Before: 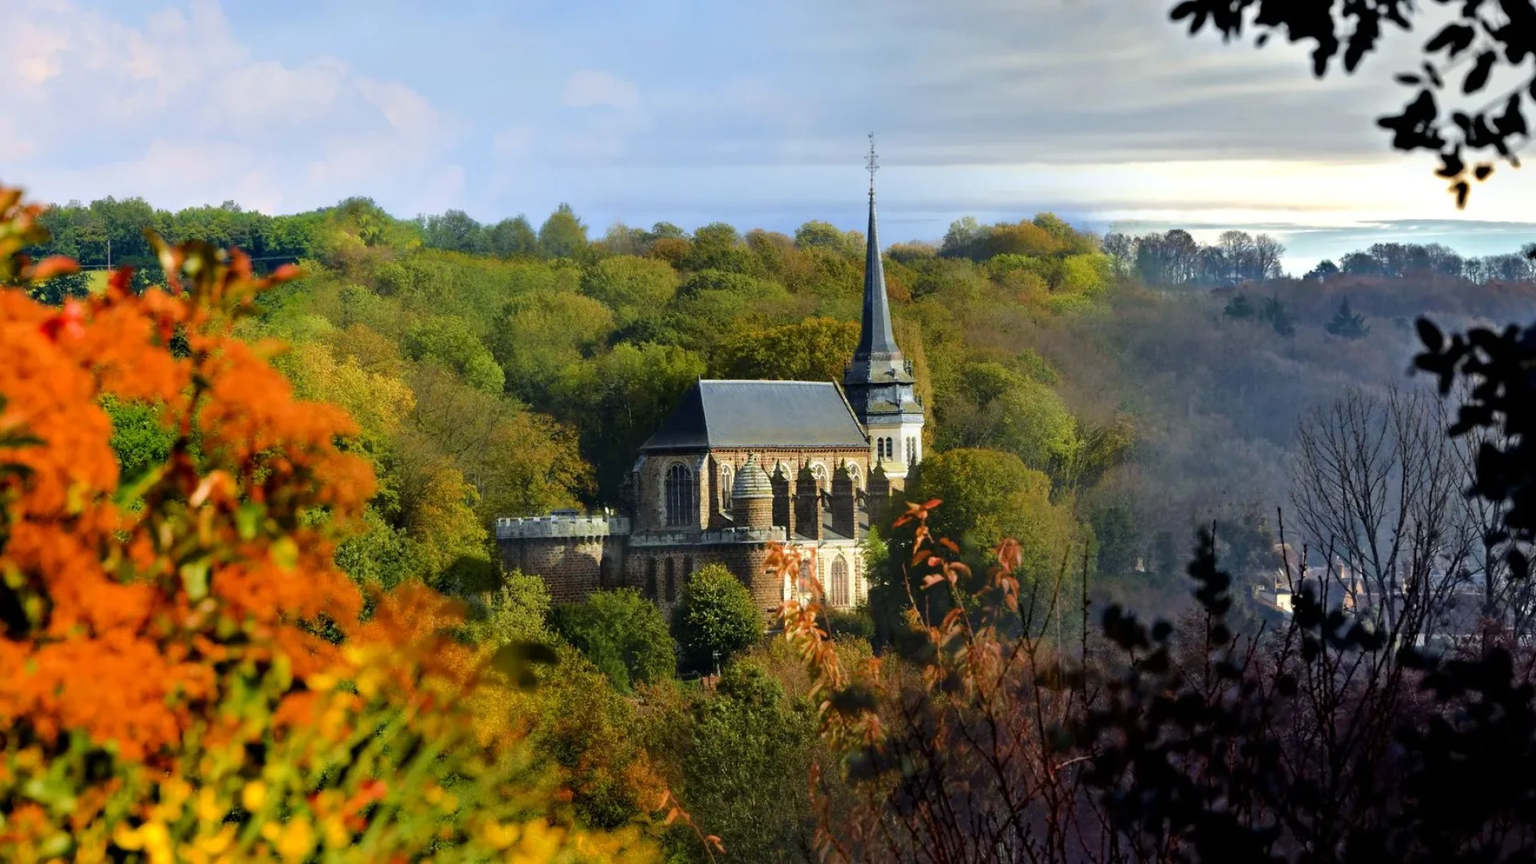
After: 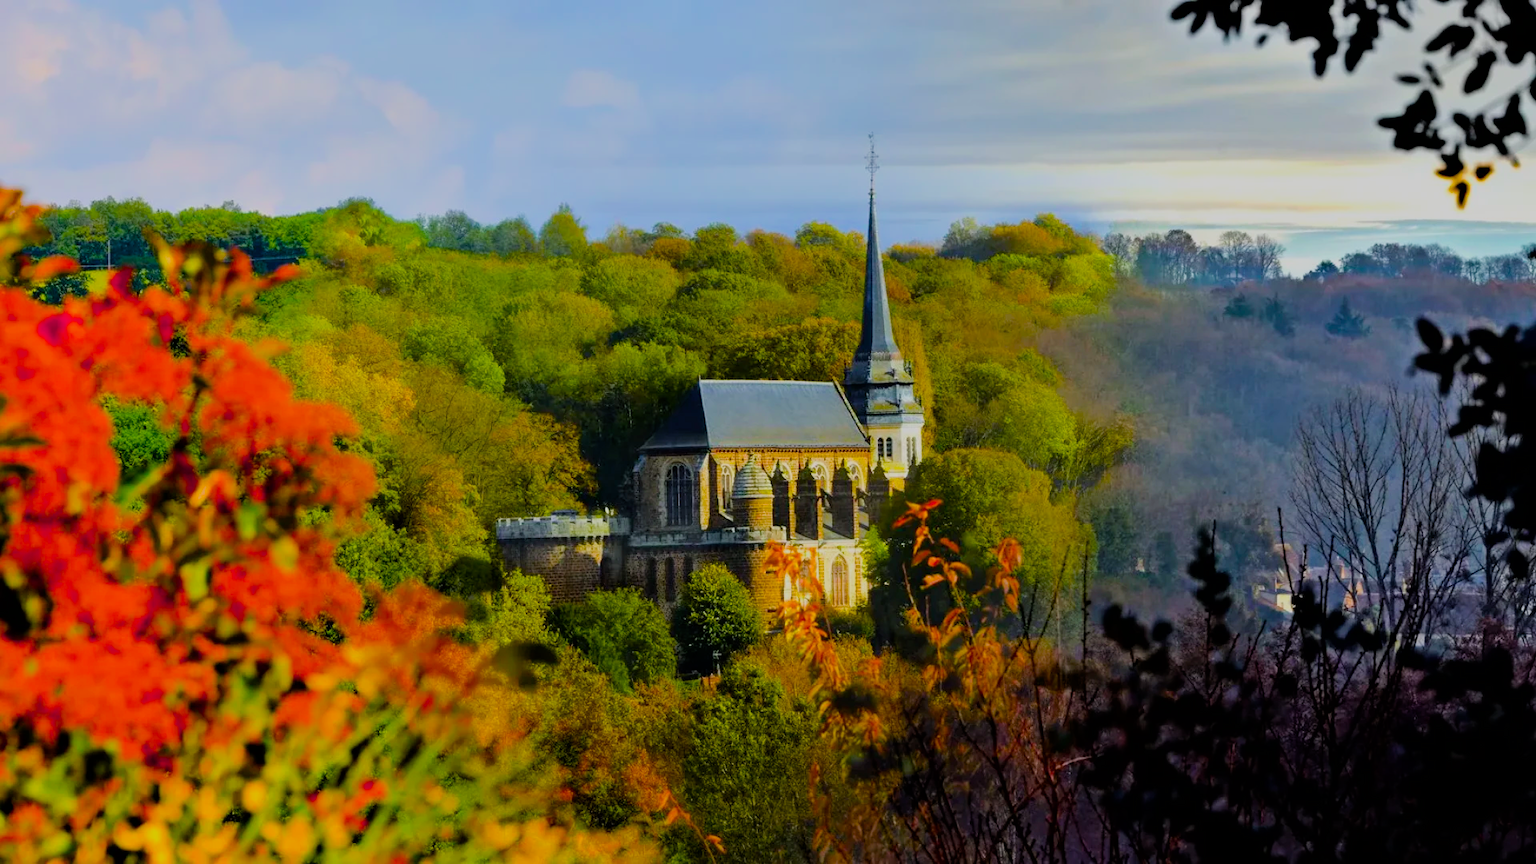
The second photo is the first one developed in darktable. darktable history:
color balance: input saturation 134.34%, contrast -10.04%, contrast fulcrum 19.67%, output saturation 133.51%
filmic rgb: black relative exposure -7.65 EV, white relative exposure 4.56 EV, hardness 3.61
